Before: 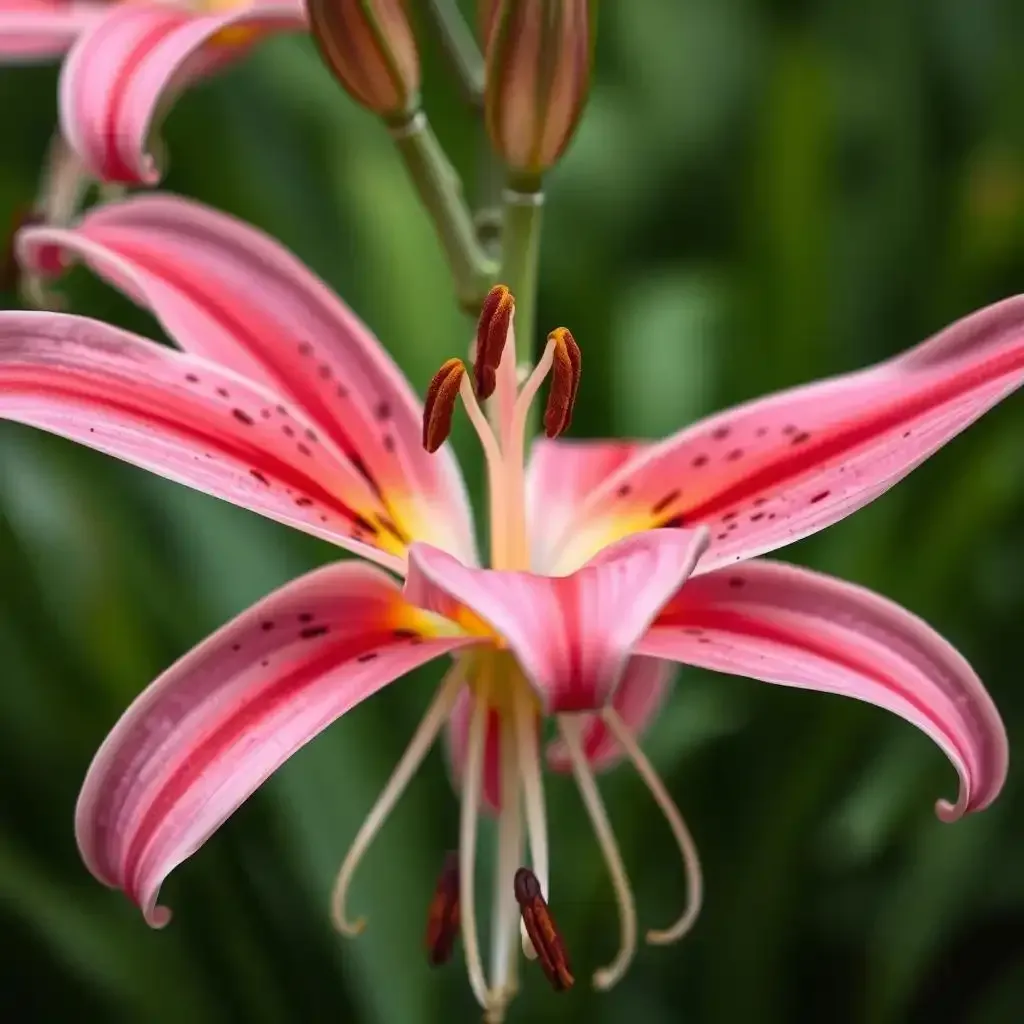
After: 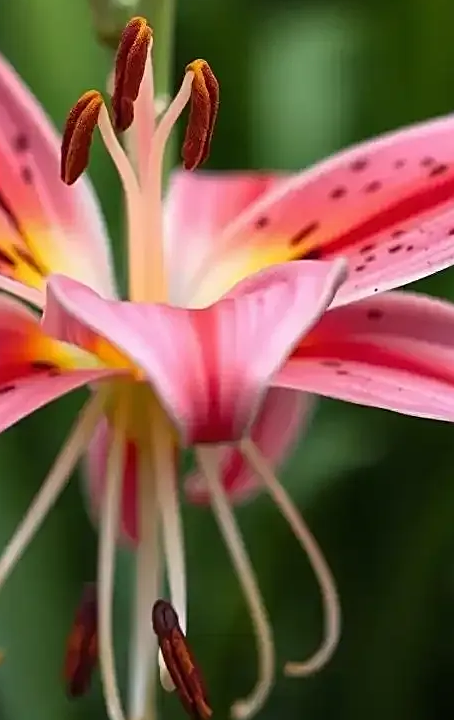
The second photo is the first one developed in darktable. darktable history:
crop: left 35.432%, top 26.233%, right 20.145%, bottom 3.432%
sharpen: on, module defaults
